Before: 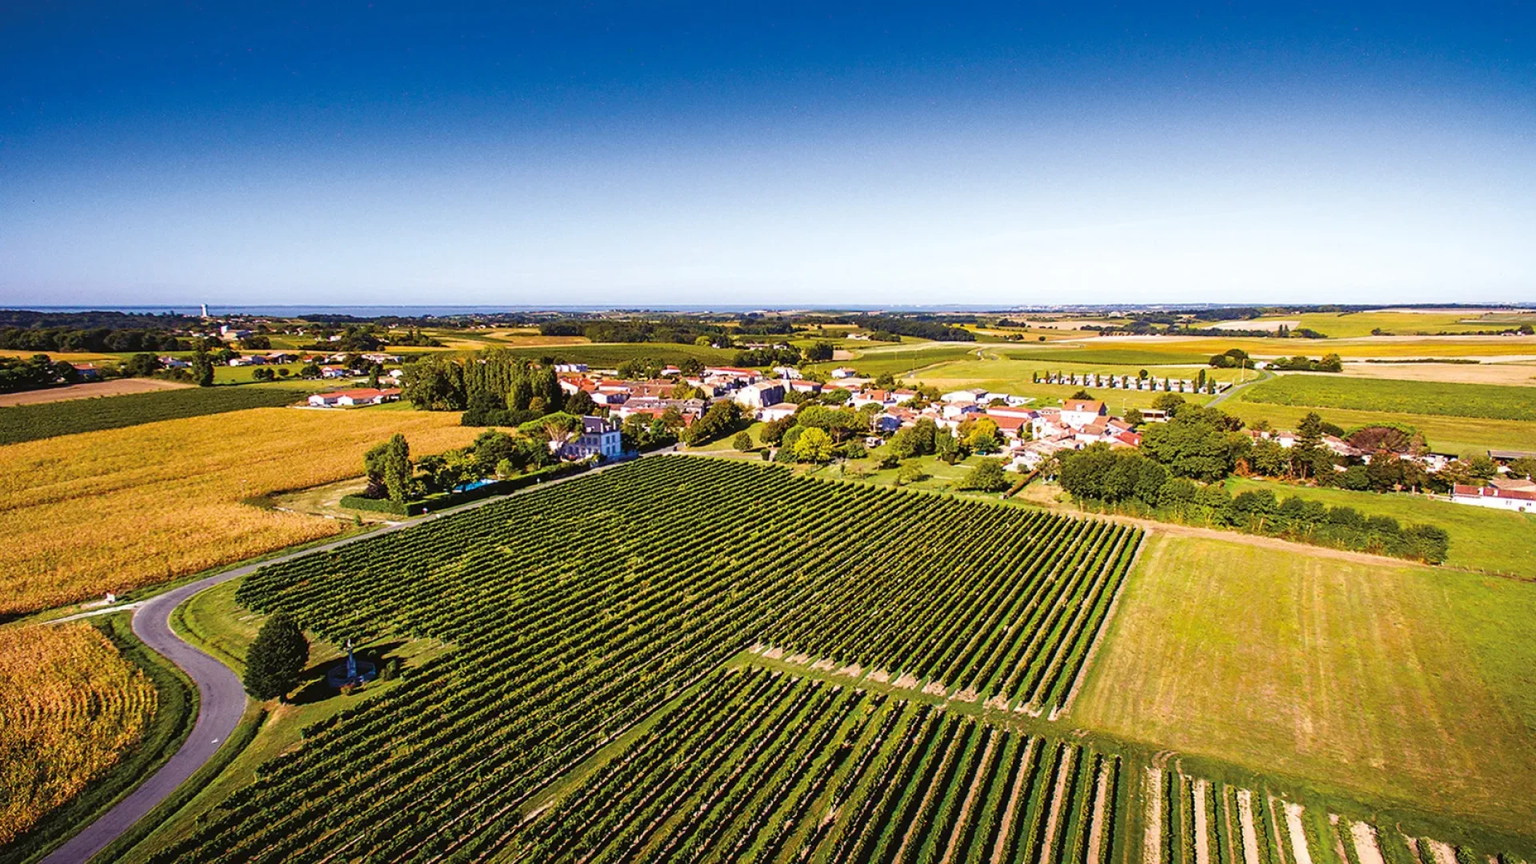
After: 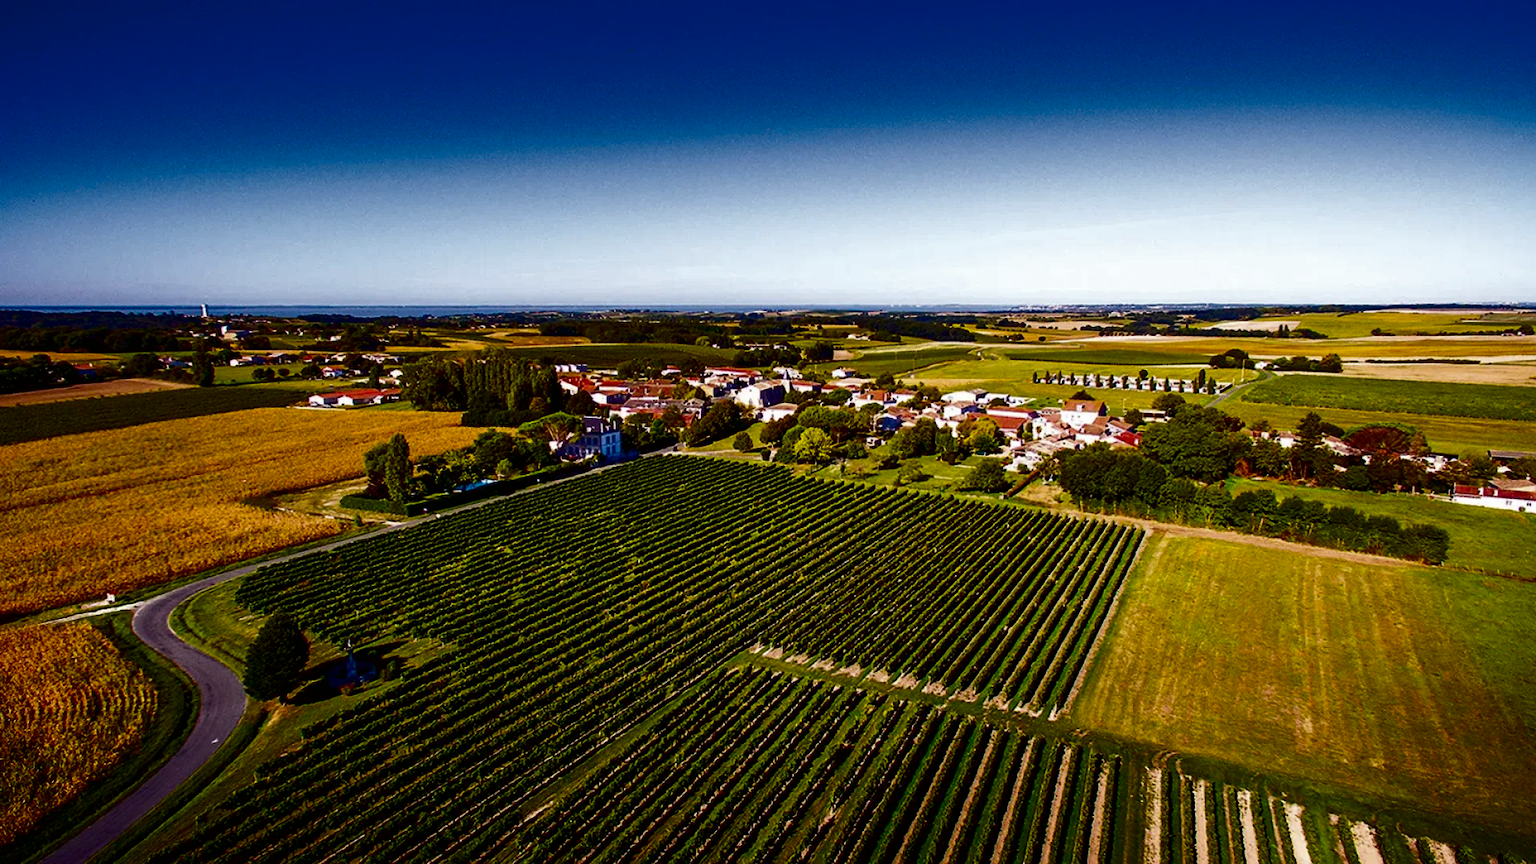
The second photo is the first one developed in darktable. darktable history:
contrast brightness saturation: contrast 0.095, brightness -0.587, saturation 0.166
